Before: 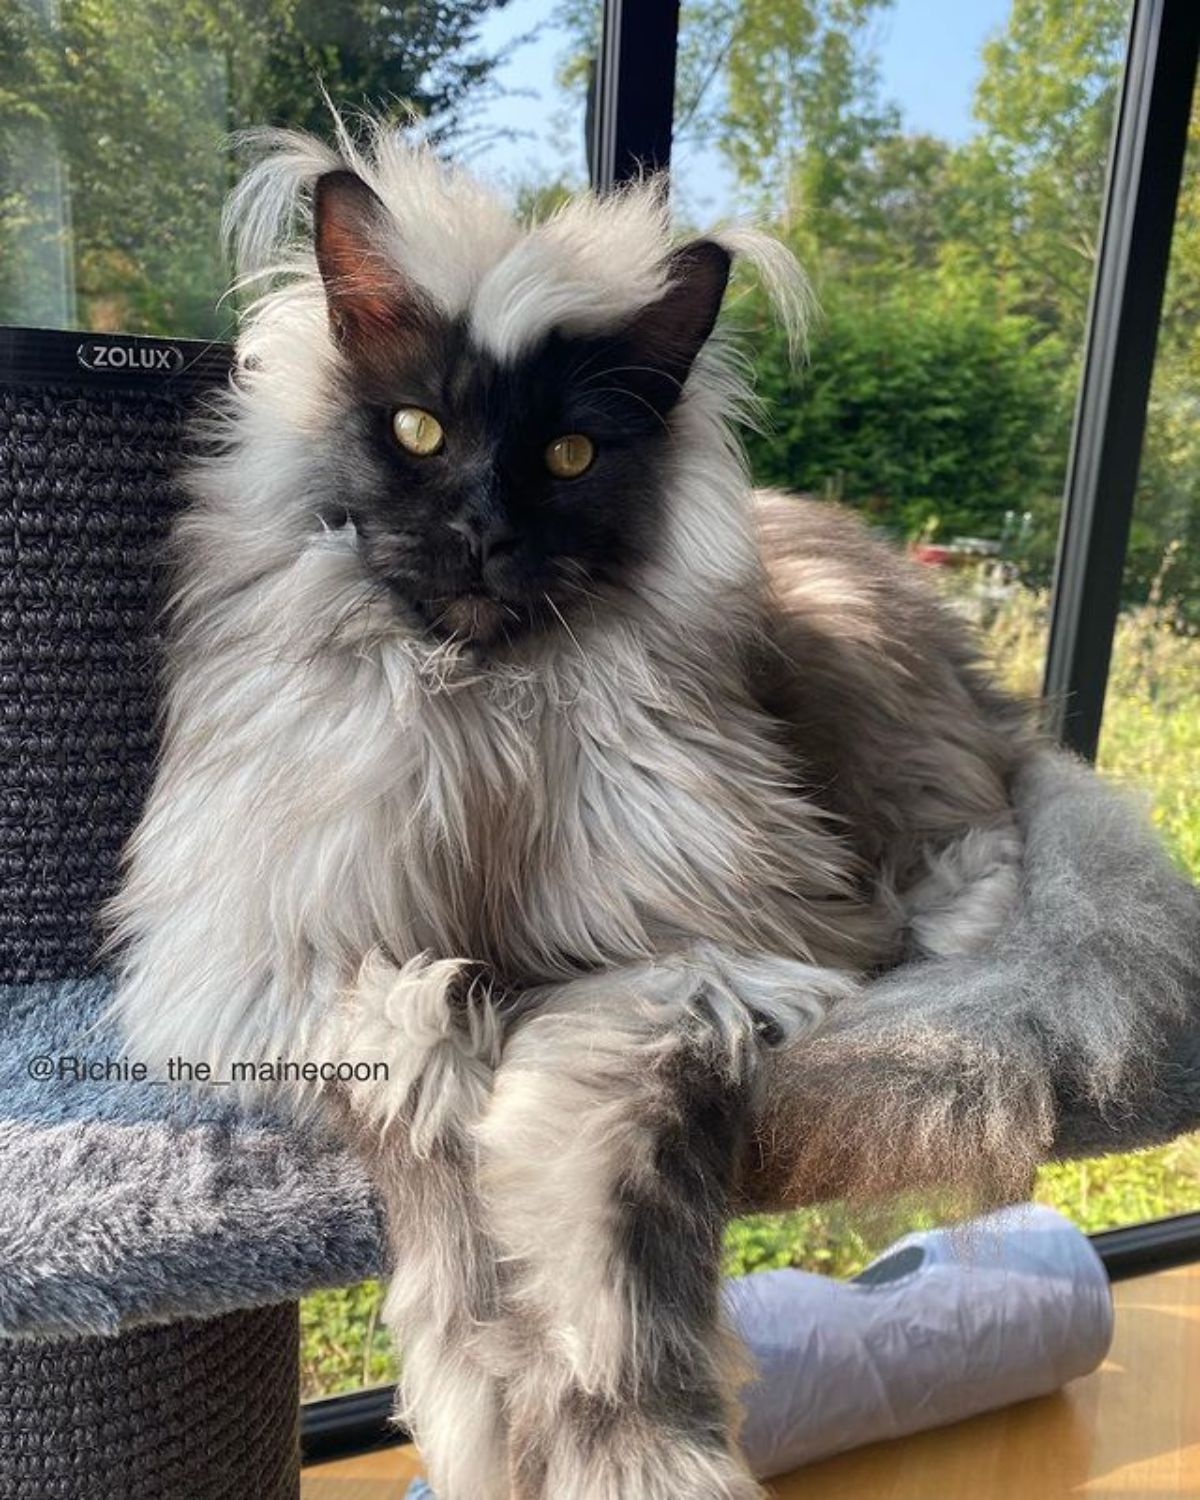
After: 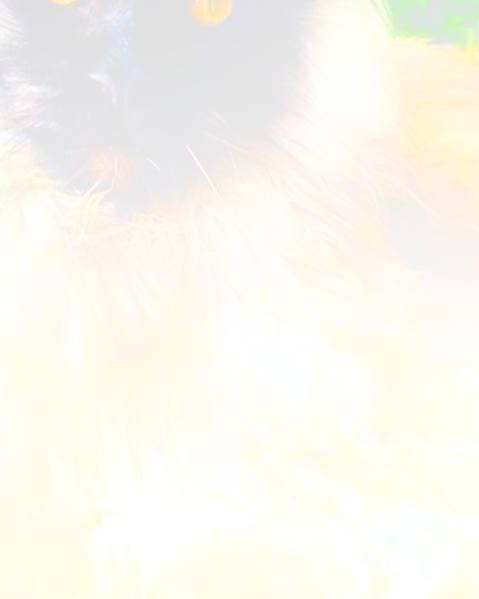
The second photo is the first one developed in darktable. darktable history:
contrast brightness saturation: contrast 0.04, saturation 0.16
bloom: size 70%, threshold 25%, strength 70%
crop: left 30%, top 30%, right 30%, bottom 30%
white balance: red 1, blue 1
rgb curve: curves: ch0 [(0, 0) (0.21, 0.15) (0.24, 0.21) (0.5, 0.75) (0.75, 0.96) (0.89, 0.99) (1, 1)]; ch1 [(0, 0.02) (0.21, 0.13) (0.25, 0.2) (0.5, 0.67) (0.75, 0.9) (0.89, 0.97) (1, 1)]; ch2 [(0, 0.02) (0.21, 0.13) (0.25, 0.2) (0.5, 0.67) (0.75, 0.9) (0.89, 0.97) (1, 1)], compensate middle gray true
tone equalizer: on, module defaults
